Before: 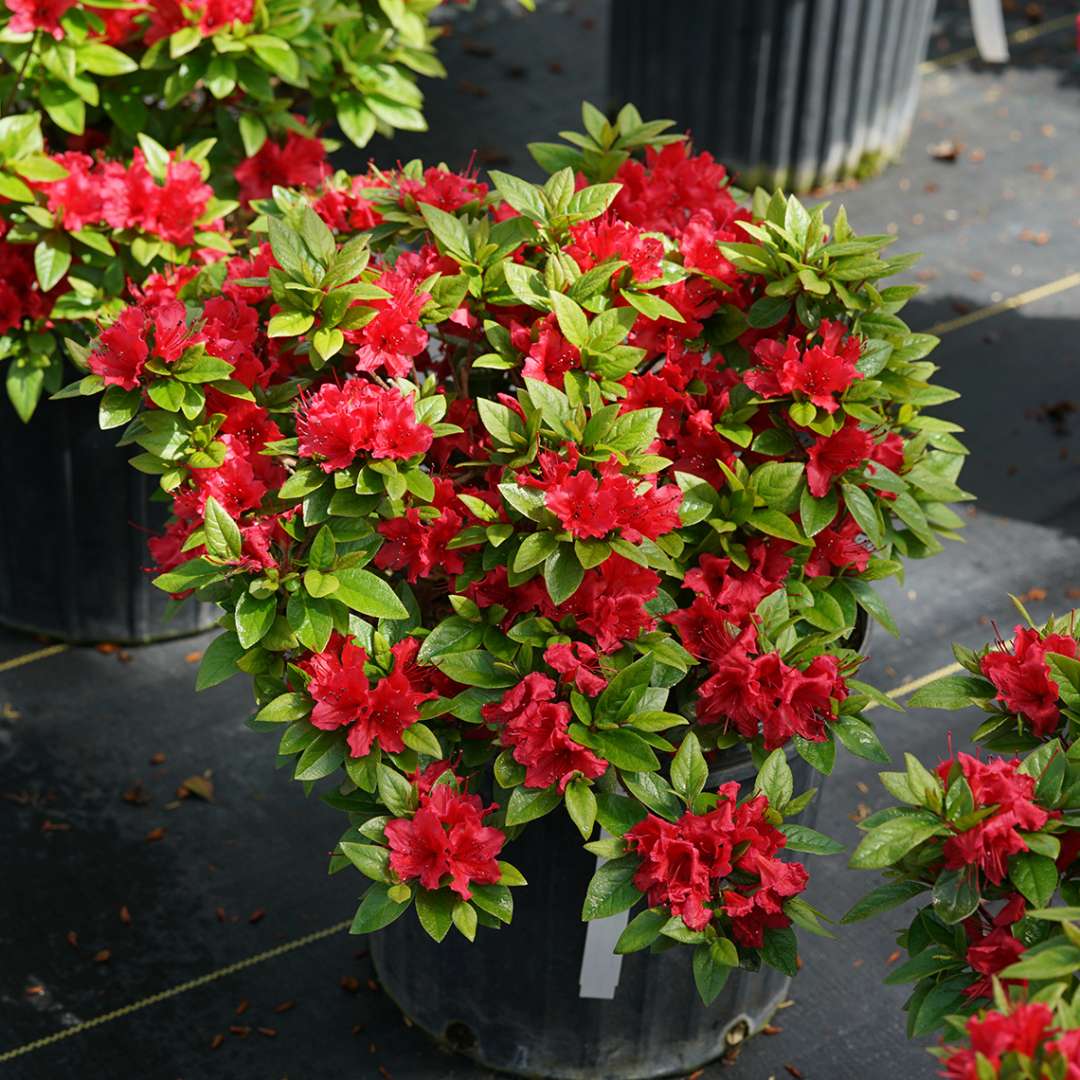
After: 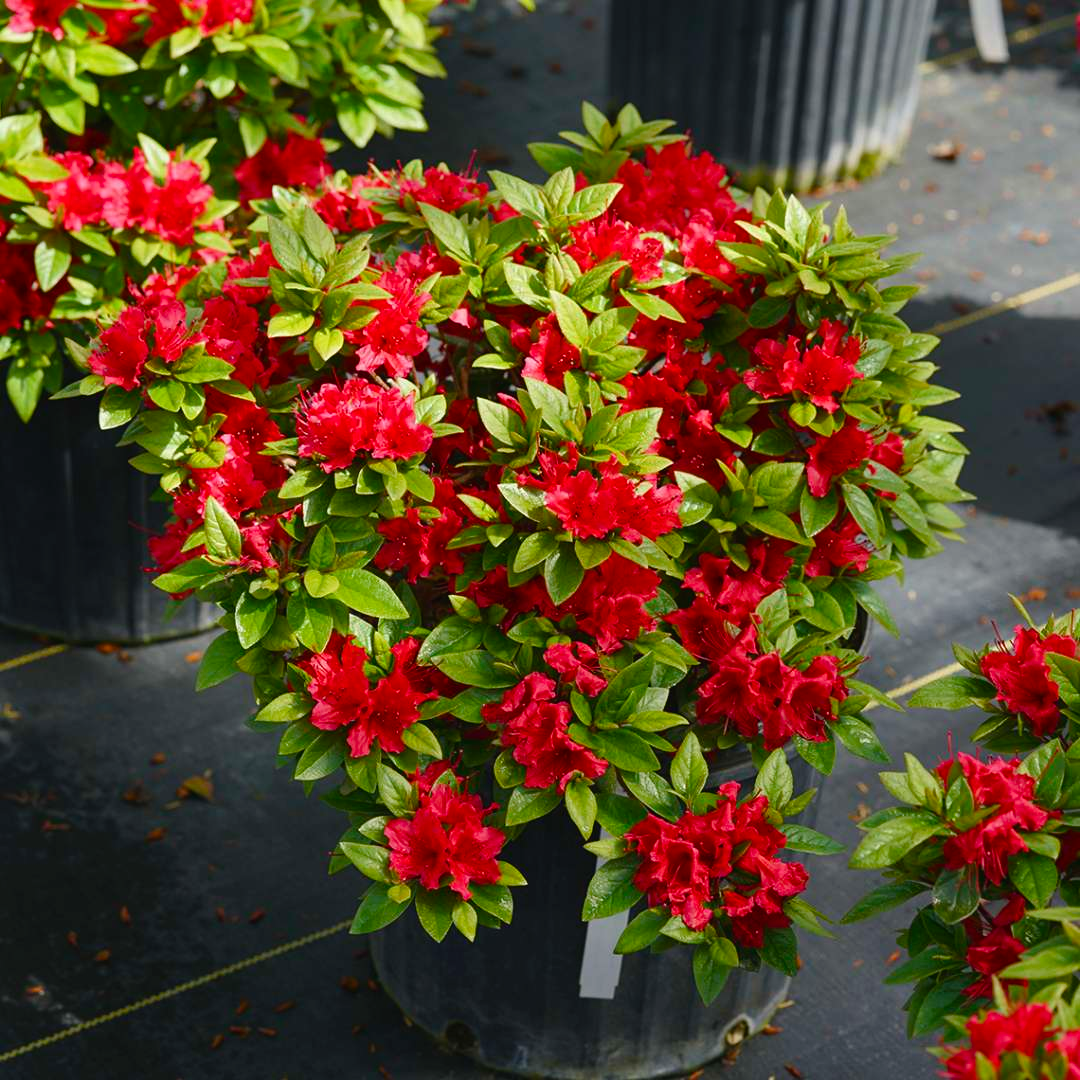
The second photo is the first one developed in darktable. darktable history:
color balance rgb: global offset › luminance 0.237%, perceptual saturation grading › global saturation 20%, perceptual saturation grading › highlights -25.459%, perceptual saturation grading › shadows 24.589%, global vibrance 20%
